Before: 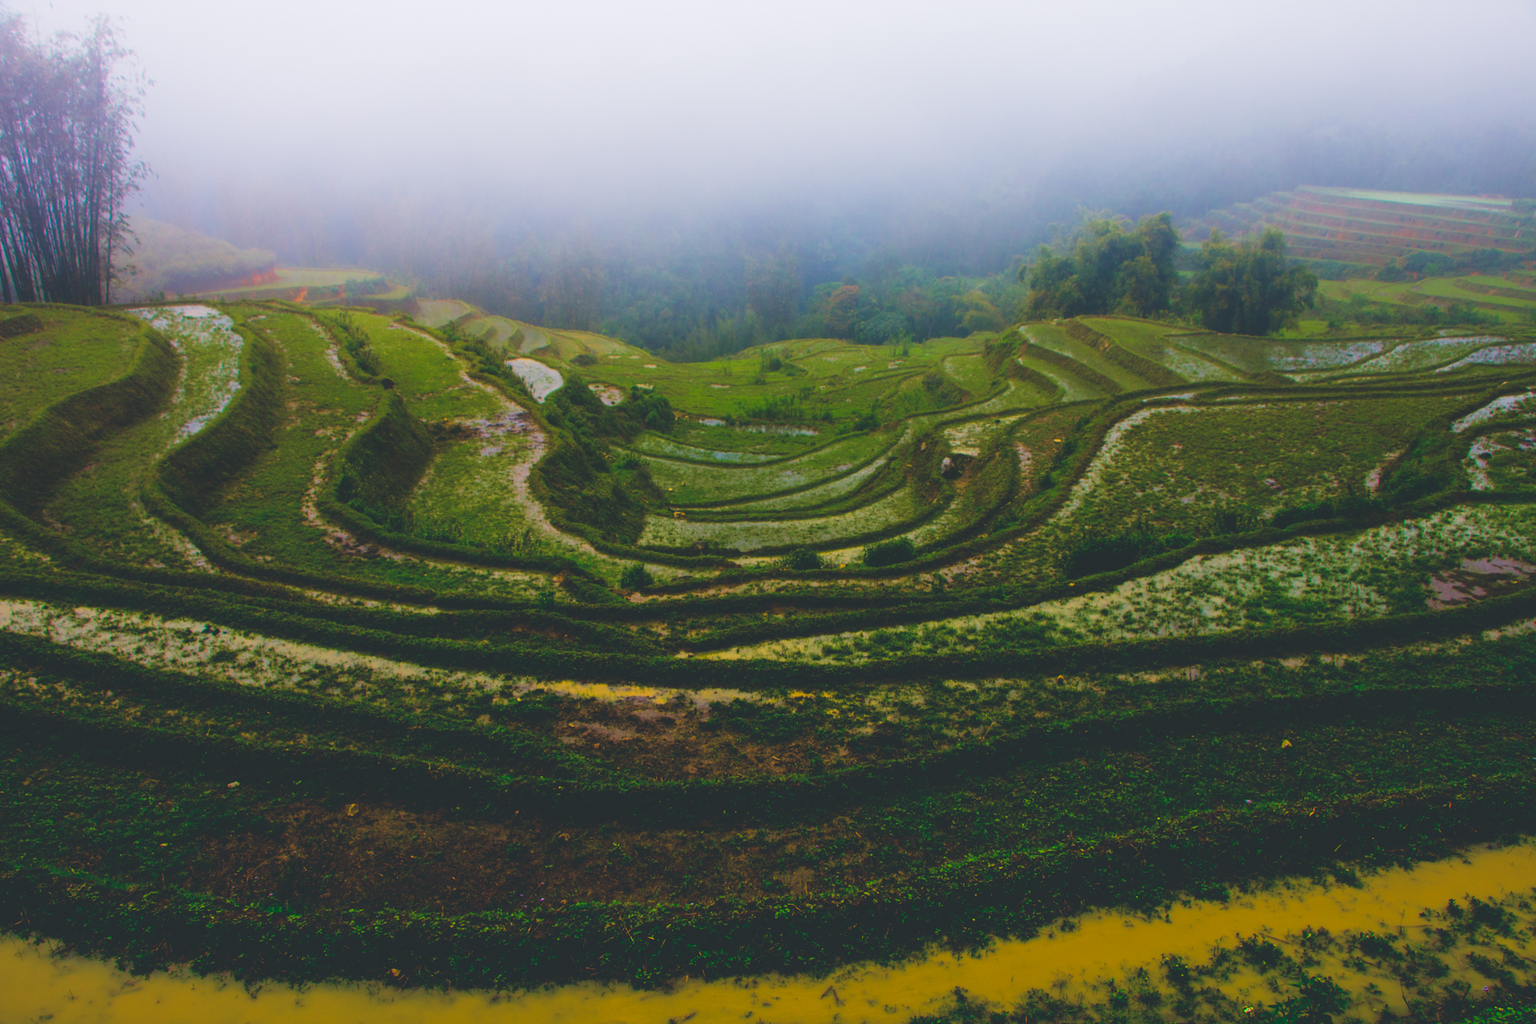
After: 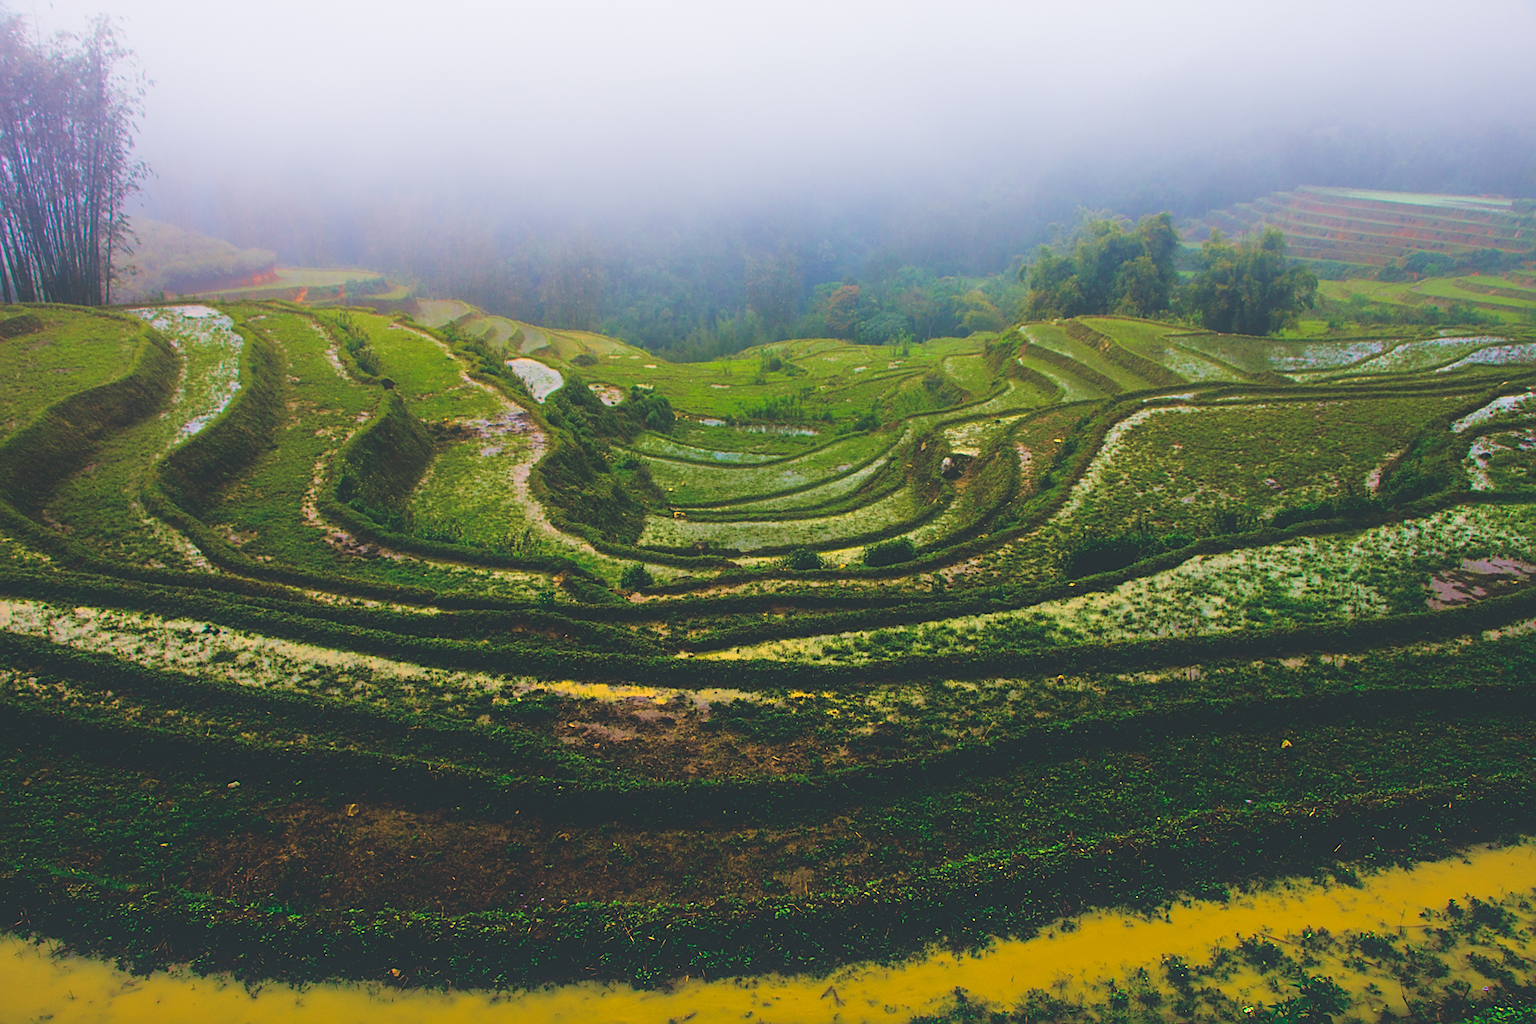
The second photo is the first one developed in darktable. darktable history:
tone equalizer: -8 EV 0.021 EV, -7 EV -0.006 EV, -6 EV 0.011 EV, -5 EV 0.042 EV, -4 EV 0.238 EV, -3 EV 0.648 EV, -2 EV 0.568 EV, -1 EV 0.198 EV, +0 EV 0.035 EV
sharpen: on, module defaults
